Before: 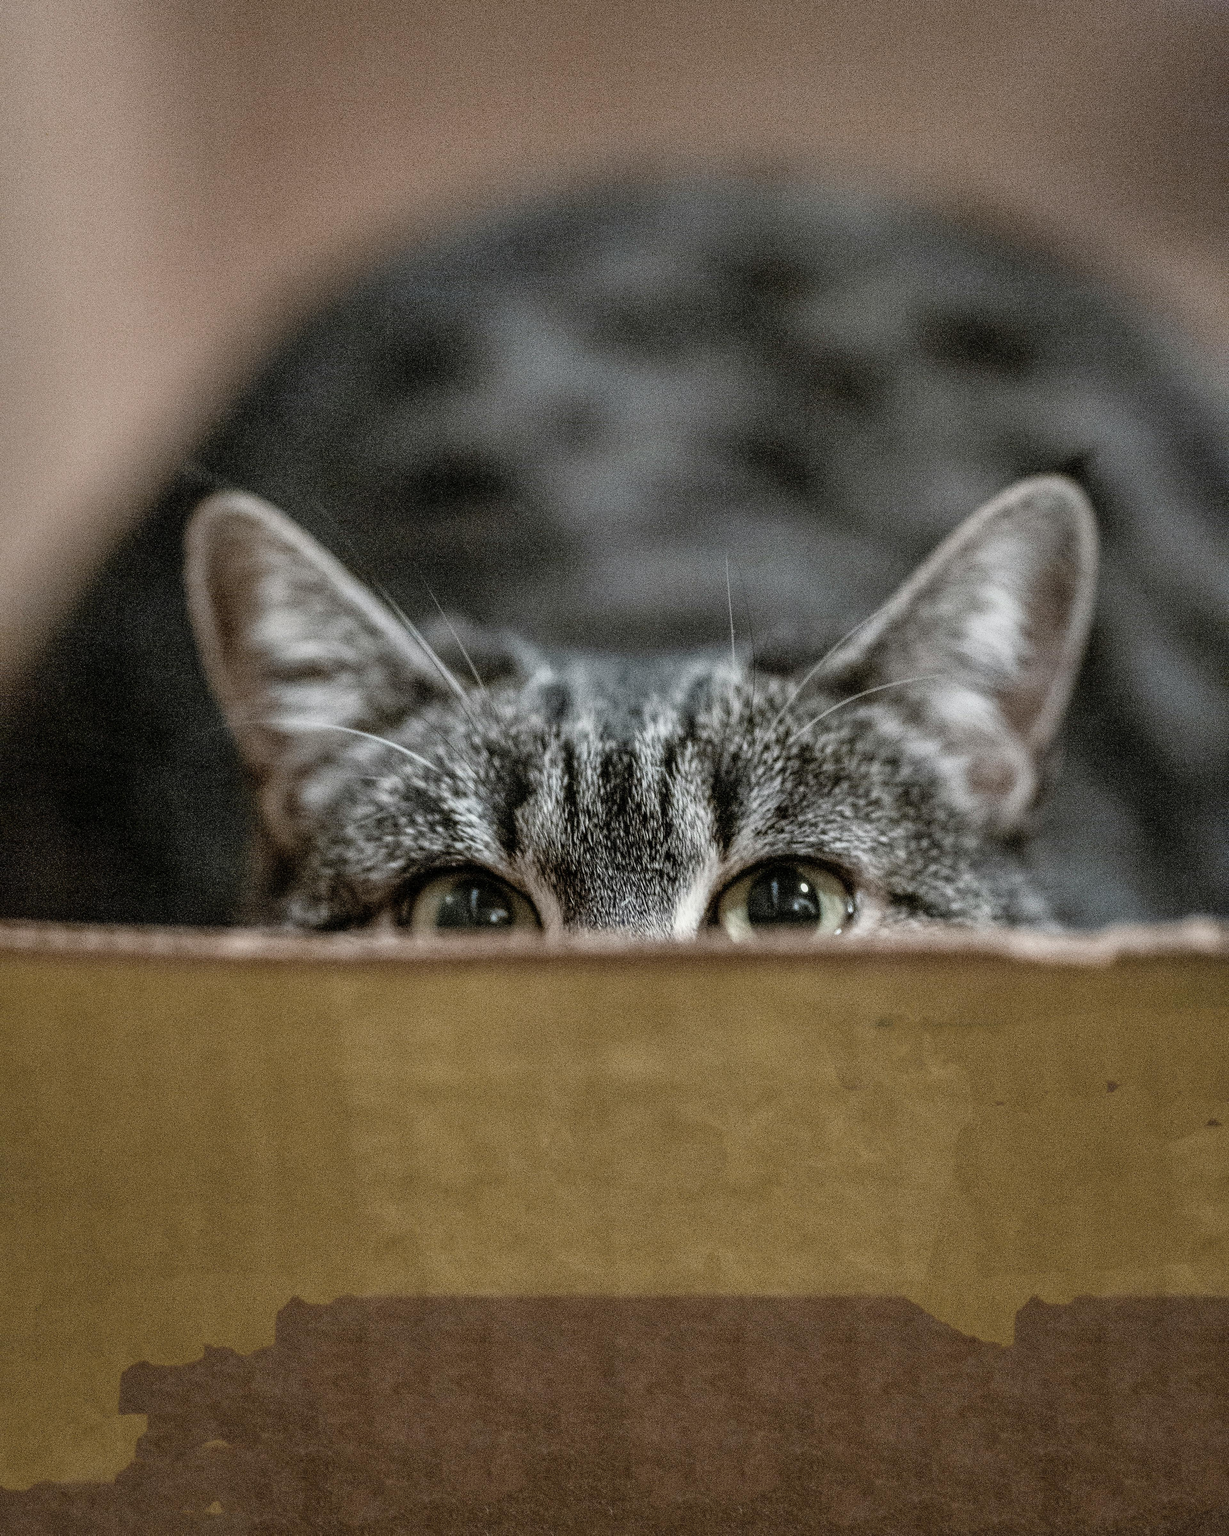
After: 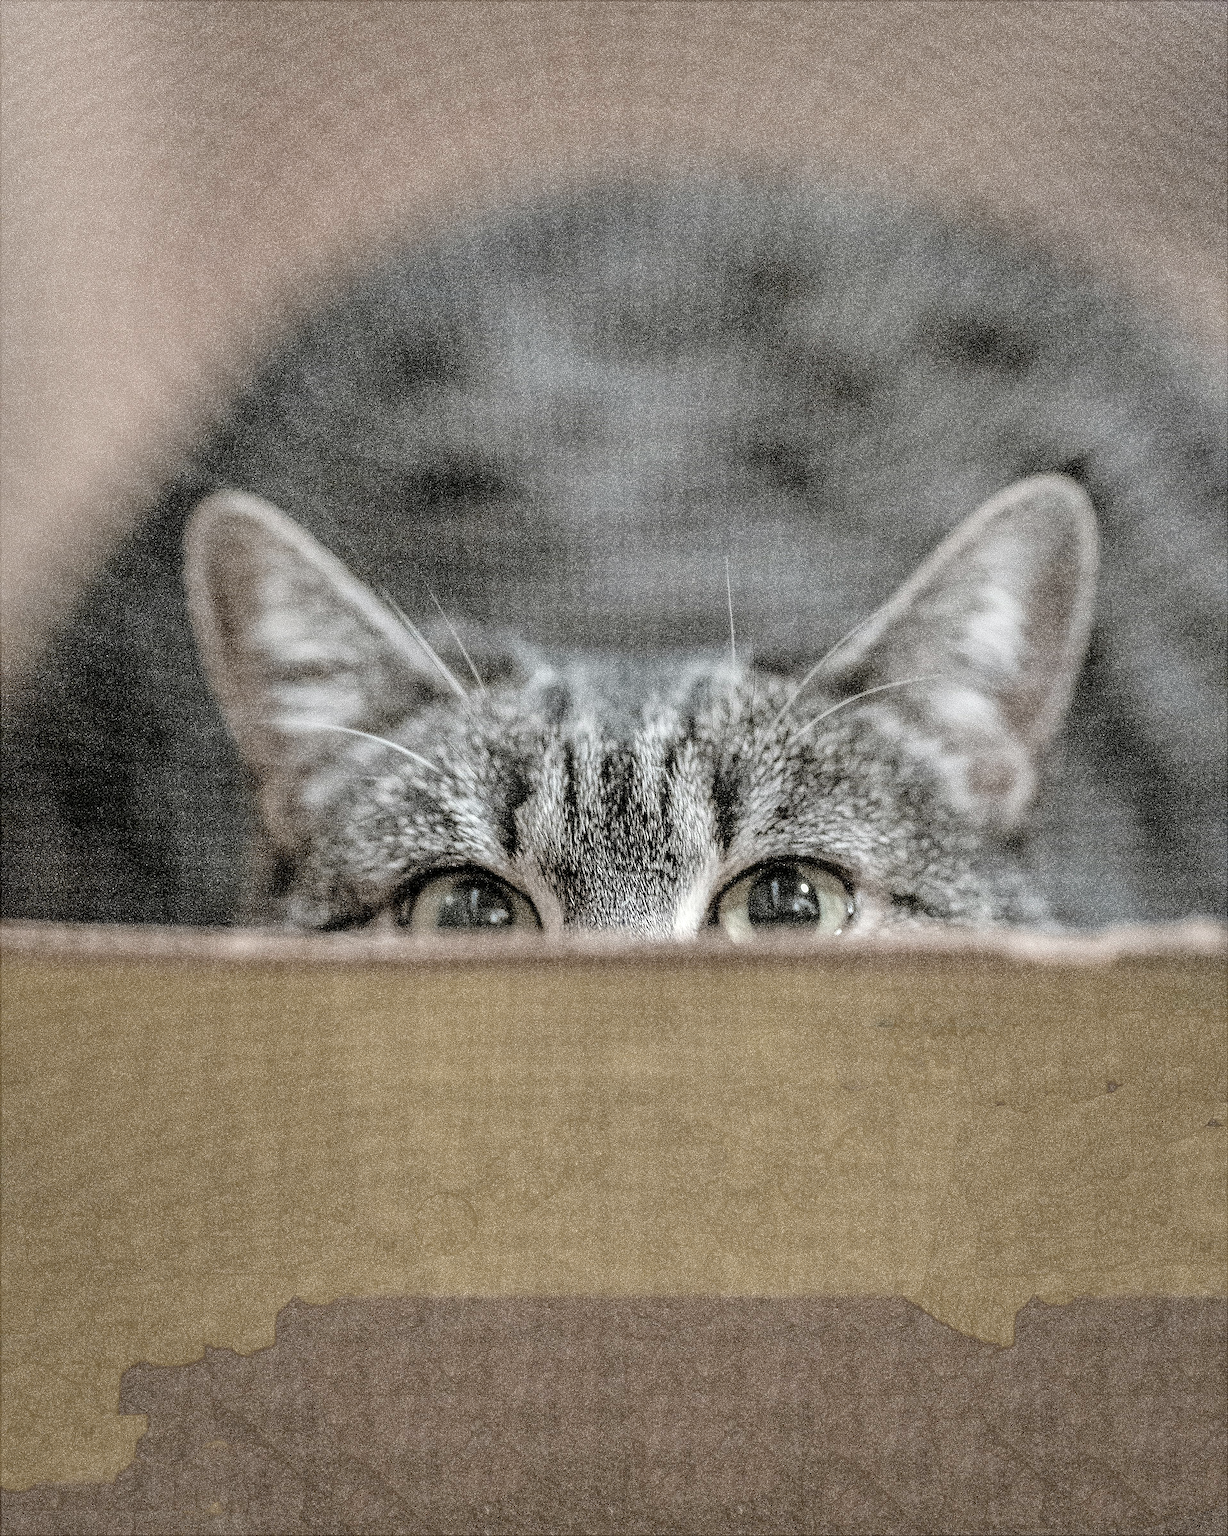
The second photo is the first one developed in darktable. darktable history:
contrast brightness saturation: contrast 0.057, brightness -0.014, saturation -0.222
sharpen: radius 1.402, amount 1.259, threshold 0.725
exposure: exposure 0.195 EV, compensate exposure bias true, compensate highlight preservation false
